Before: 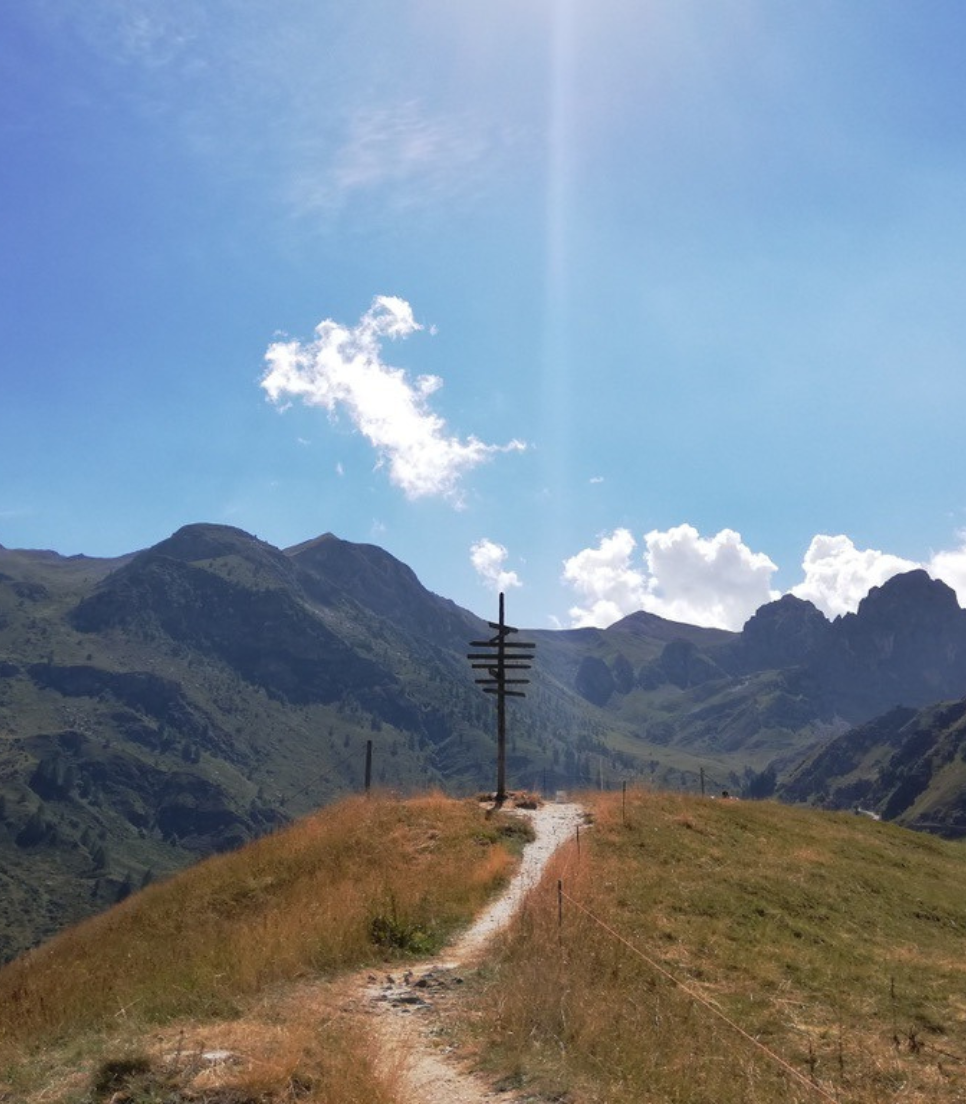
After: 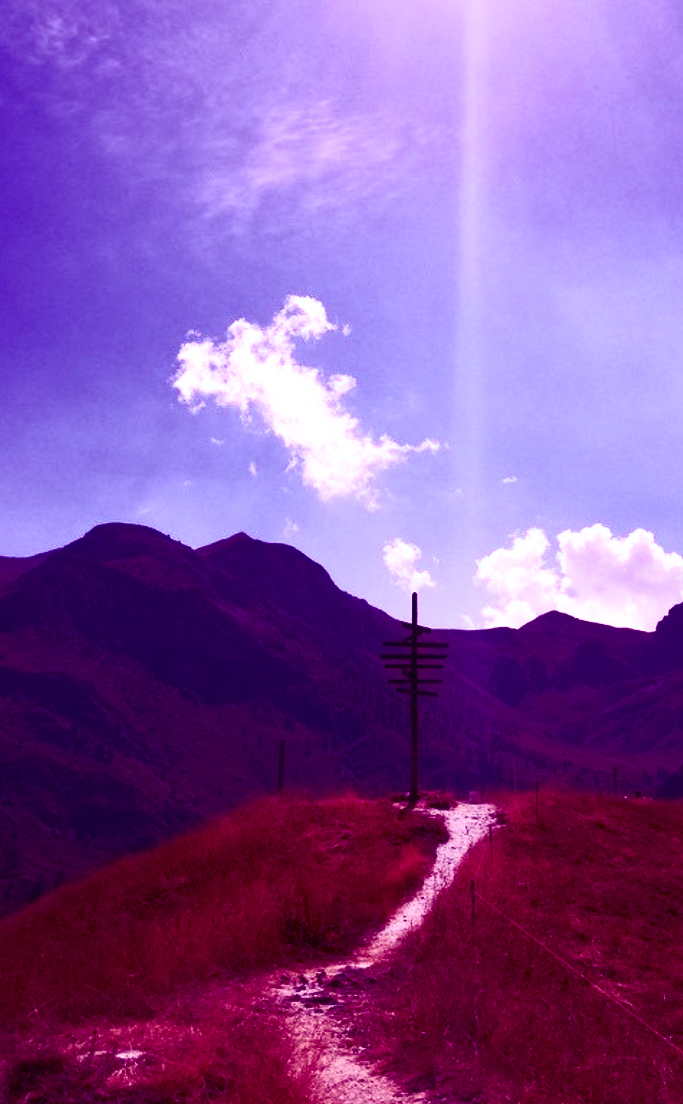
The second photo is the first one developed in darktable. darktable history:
contrast brightness saturation: contrast 0.39, brightness 0.1
color balance: mode lift, gamma, gain (sRGB), lift [1, 1, 0.101, 1]
crop and rotate: left 9.061%, right 20.142%
